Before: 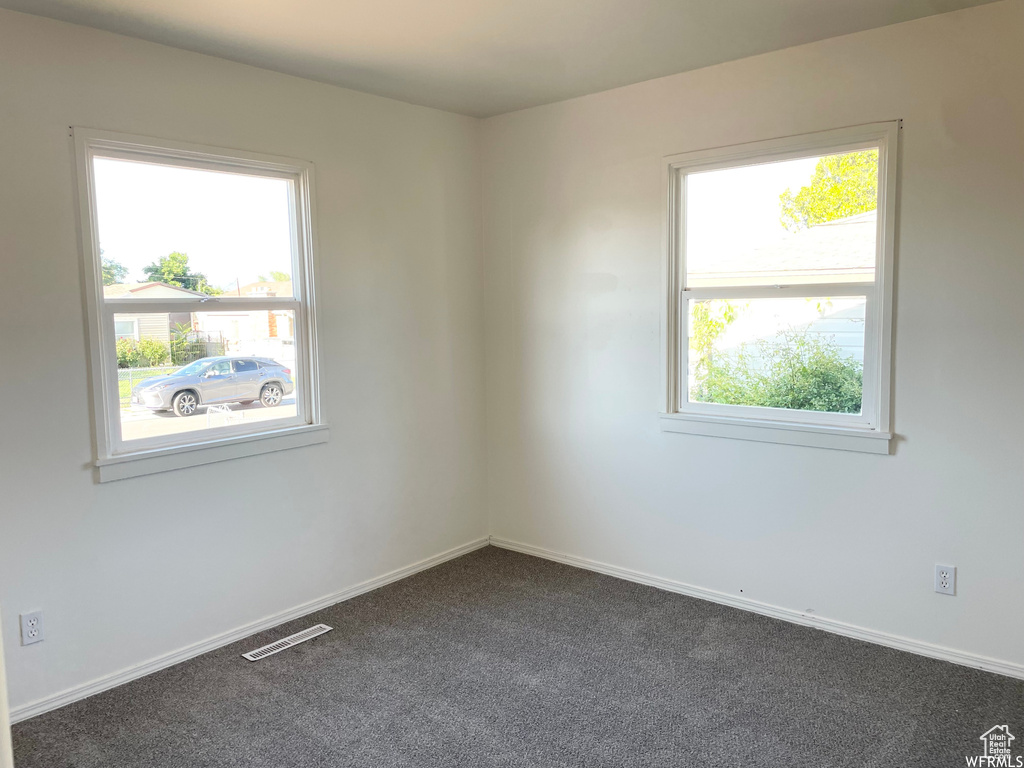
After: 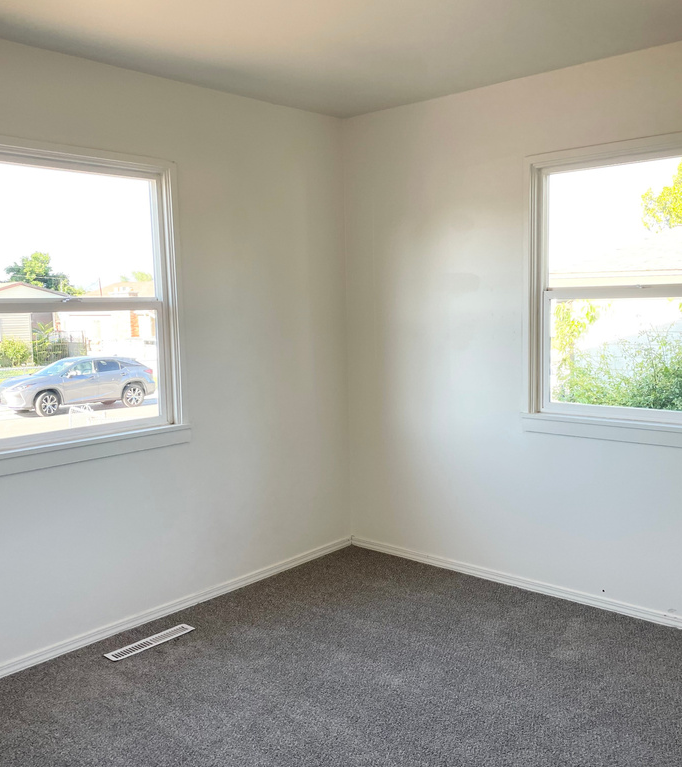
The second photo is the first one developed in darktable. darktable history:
crop and rotate: left 13.545%, right 19.774%
